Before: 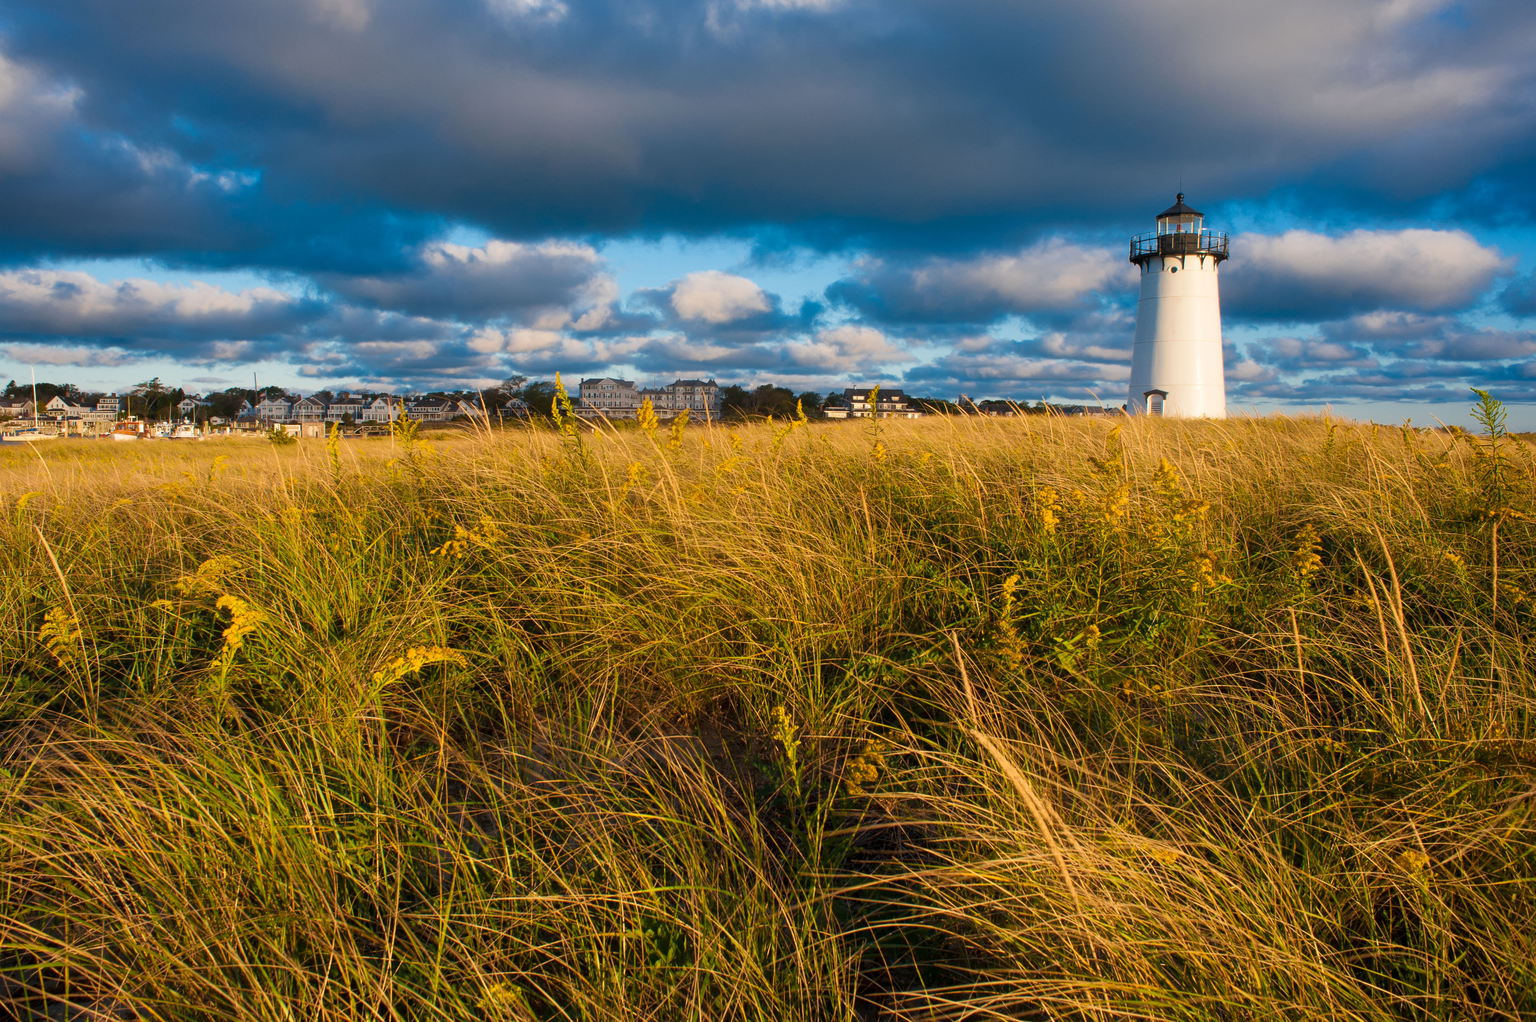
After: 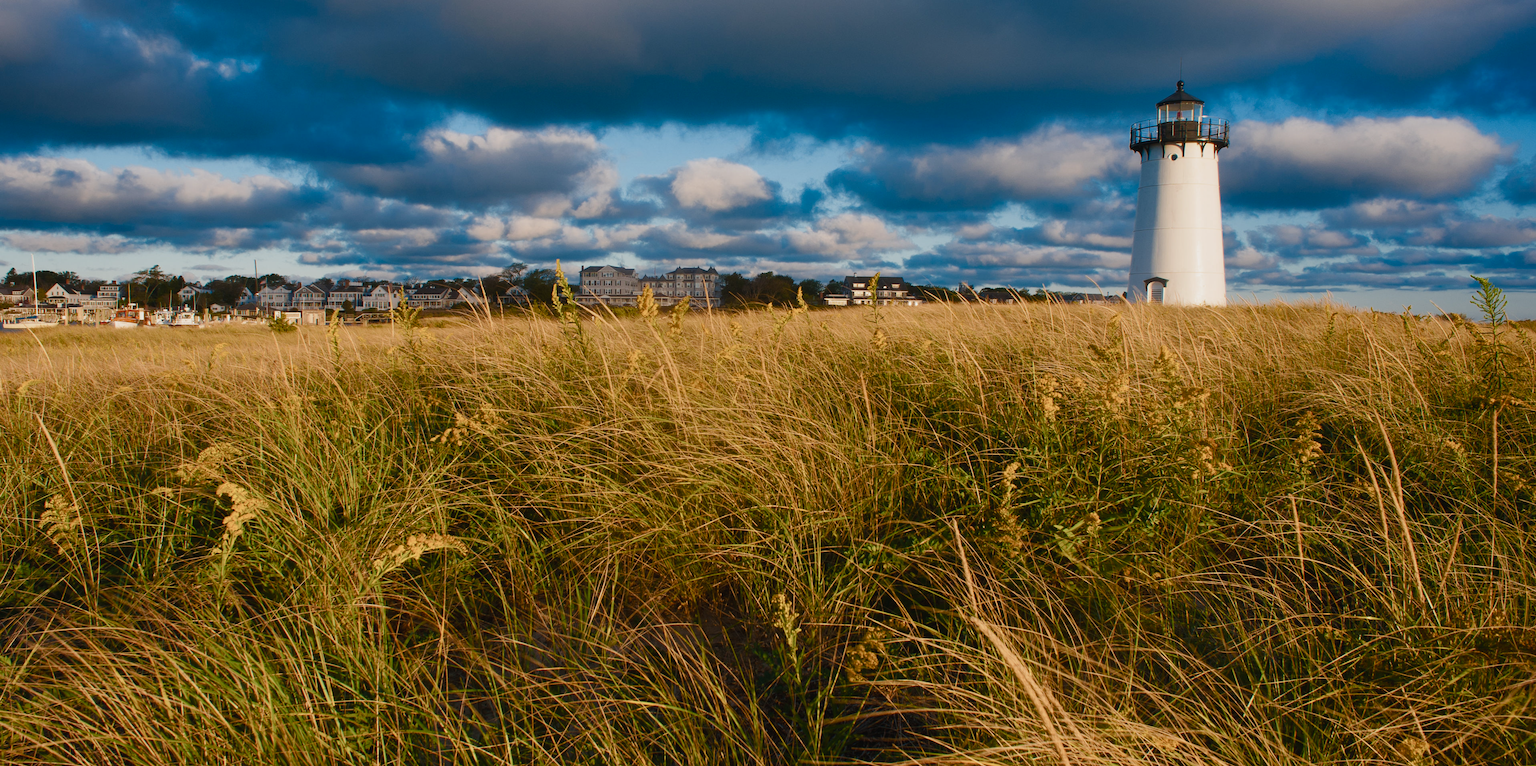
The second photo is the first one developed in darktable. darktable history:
crop: top 11.038%, bottom 13.962%
color balance rgb: shadows lift › luminance -10%, shadows lift › chroma 1%, shadows lift › hue 113°, power › luminance -15%, highlights gain › chroma 0.2%, highlights gain › hue 333°, global offset › luminance 0.5%, perceptual saturation grading › global saturation 20%, perceptual saturation grading › highlights -50%, perceptual saturation grading › shadows 25%, contrast -10%
